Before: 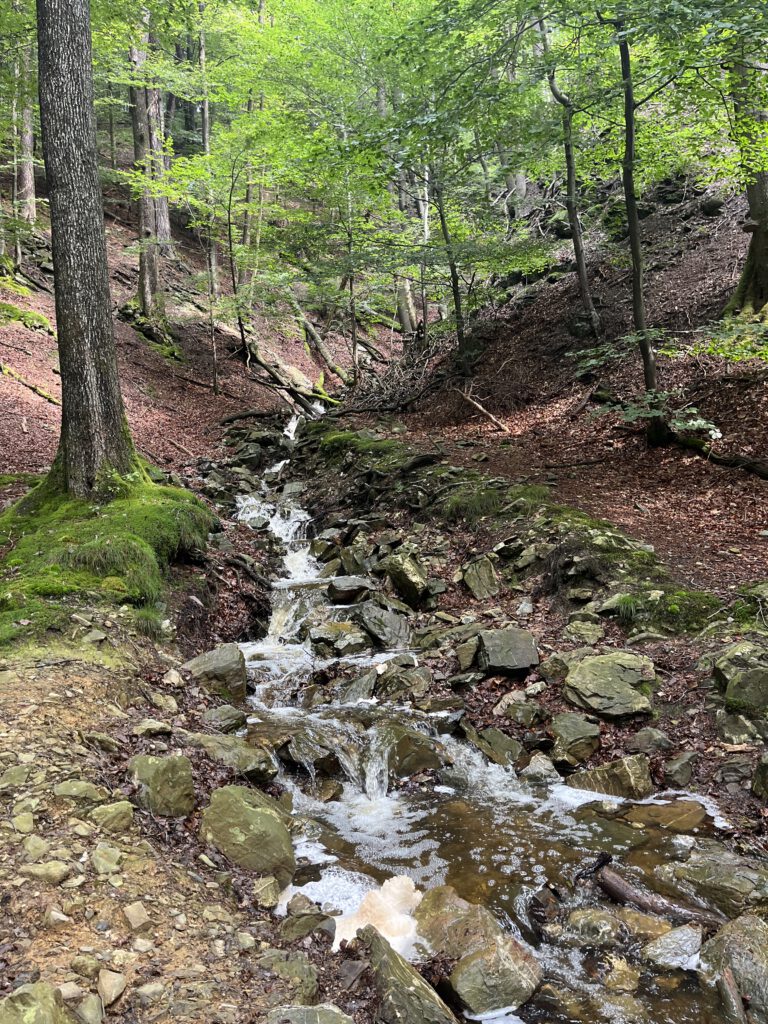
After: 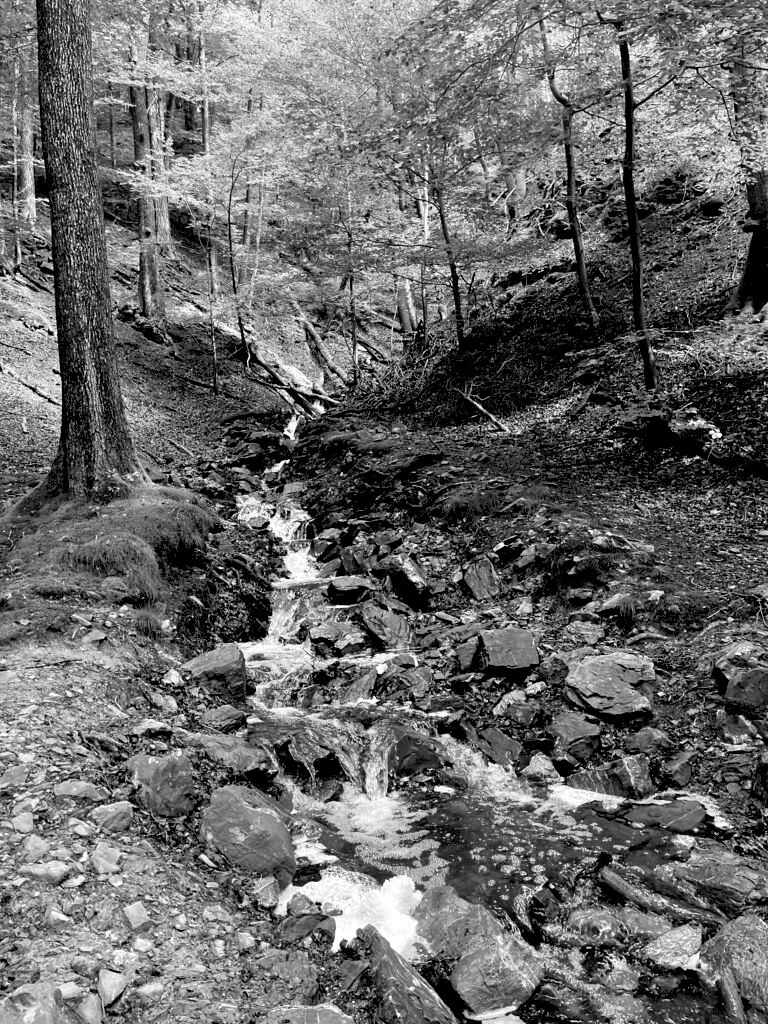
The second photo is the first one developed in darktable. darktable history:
exposure: black level correction 0.025, exposure 0.182 EV, compensate highlight preservation false
monochrome: on, module defaults
